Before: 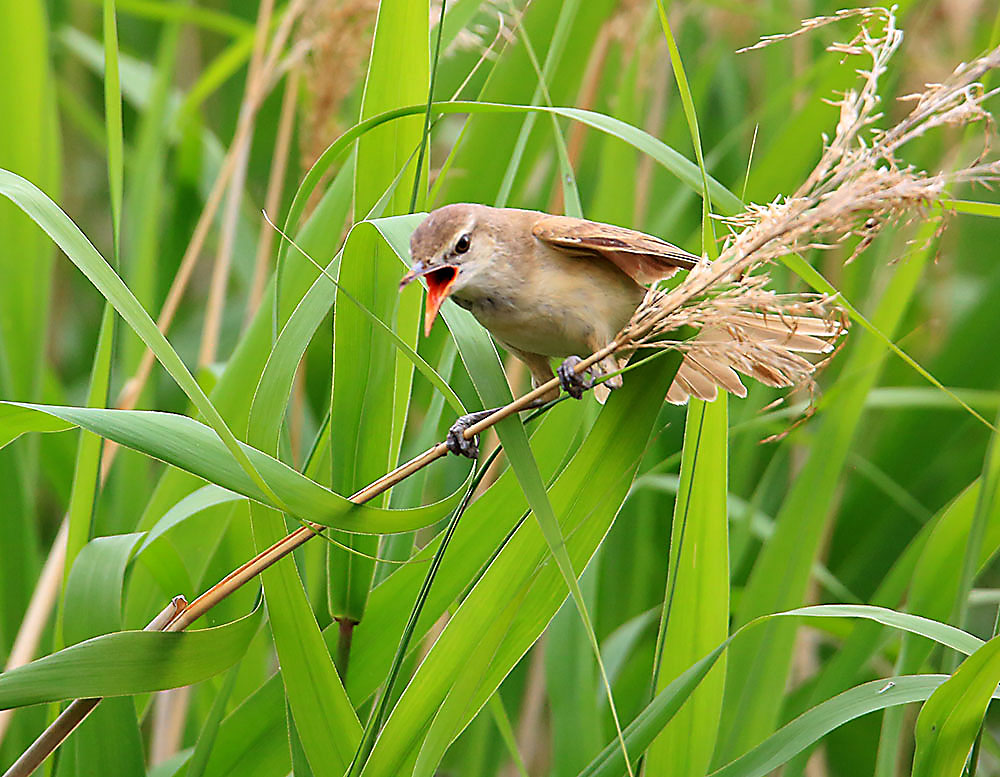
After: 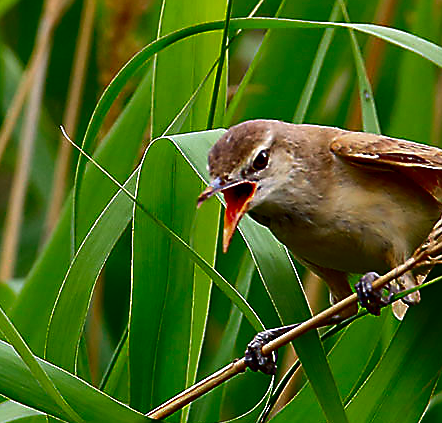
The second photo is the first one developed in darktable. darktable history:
crop: left 20.258%, top 10.85%, right 35.507%, bottom 34.628%
sharpen: radius 1.562, amount 0.361, threshold 1.161
contrast brightness saturation: contrast 0.094, brightness -0.579, saturation 0.169
